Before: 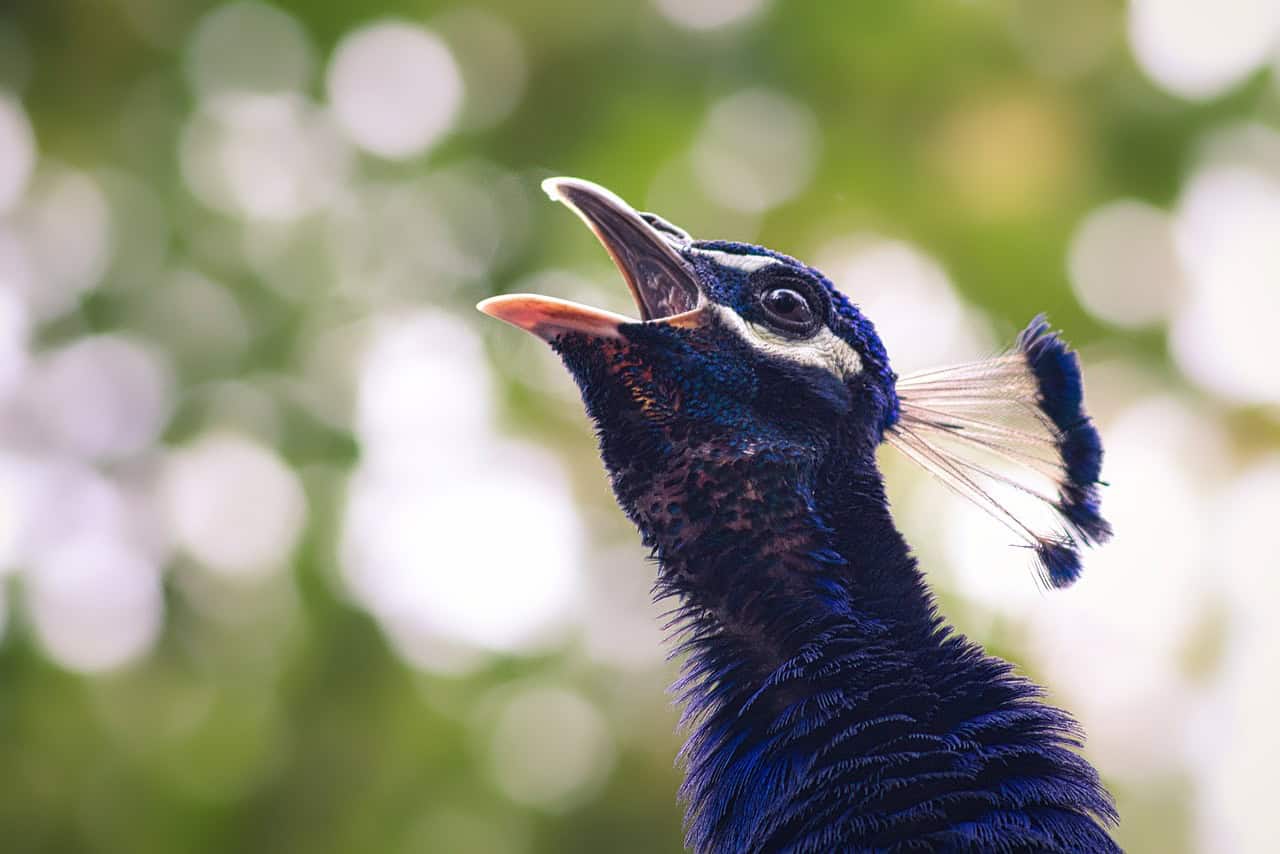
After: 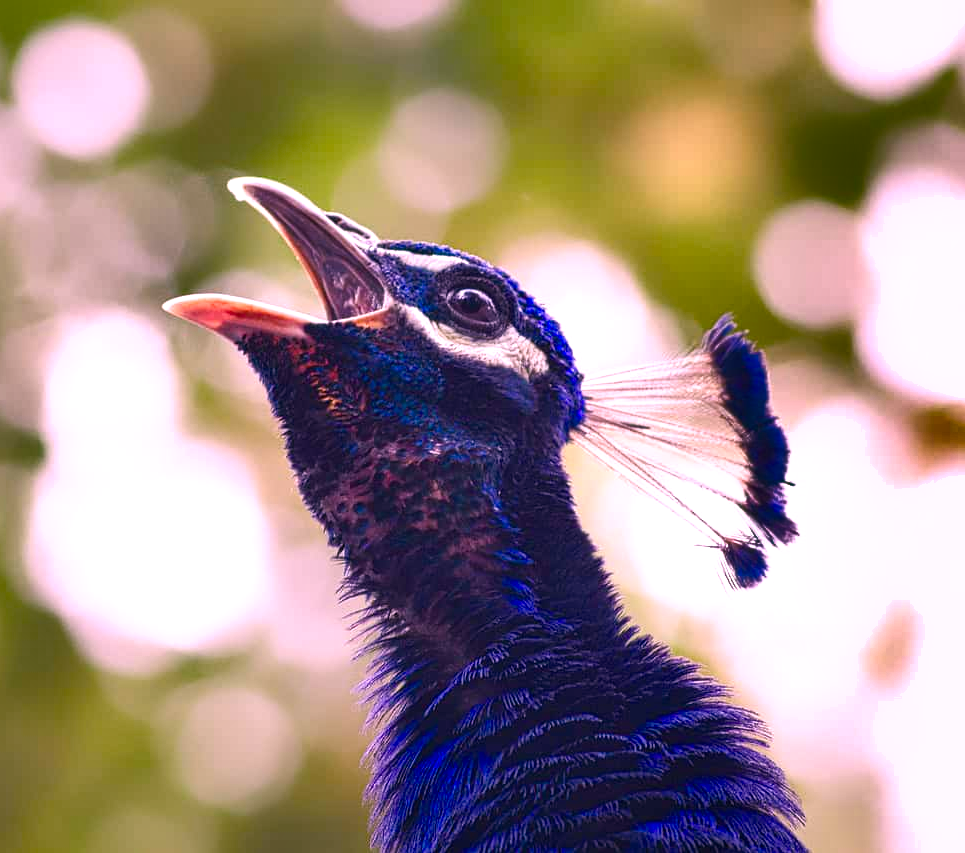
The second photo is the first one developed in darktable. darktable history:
crop and rotate: left 24.6%
white balance: red 1.188, blue 1.11
shadows and highlights: radius 118.69, shadows 42.21, highlights -61.56, soften with gaussian
color balance rgb: linear chroma grading › shadows 32%, linear chroma grading › global chroma -2%, linear chroma grading › mid-tones 4%, perceptual saturation grading › global saturation -2%, perceptual saturation grading › highlights -8%, perceptual saturation grading › mid-tones 8%, perceptual saturation grading › shadows 4%, perceptual brilliance grading › highlights 8%, perceptual brilliance grading › mid-tones 4%, perceptual brilliance grading › shadows 2%, global vibrance 16%, saturation formula JzAzBz (2021)
